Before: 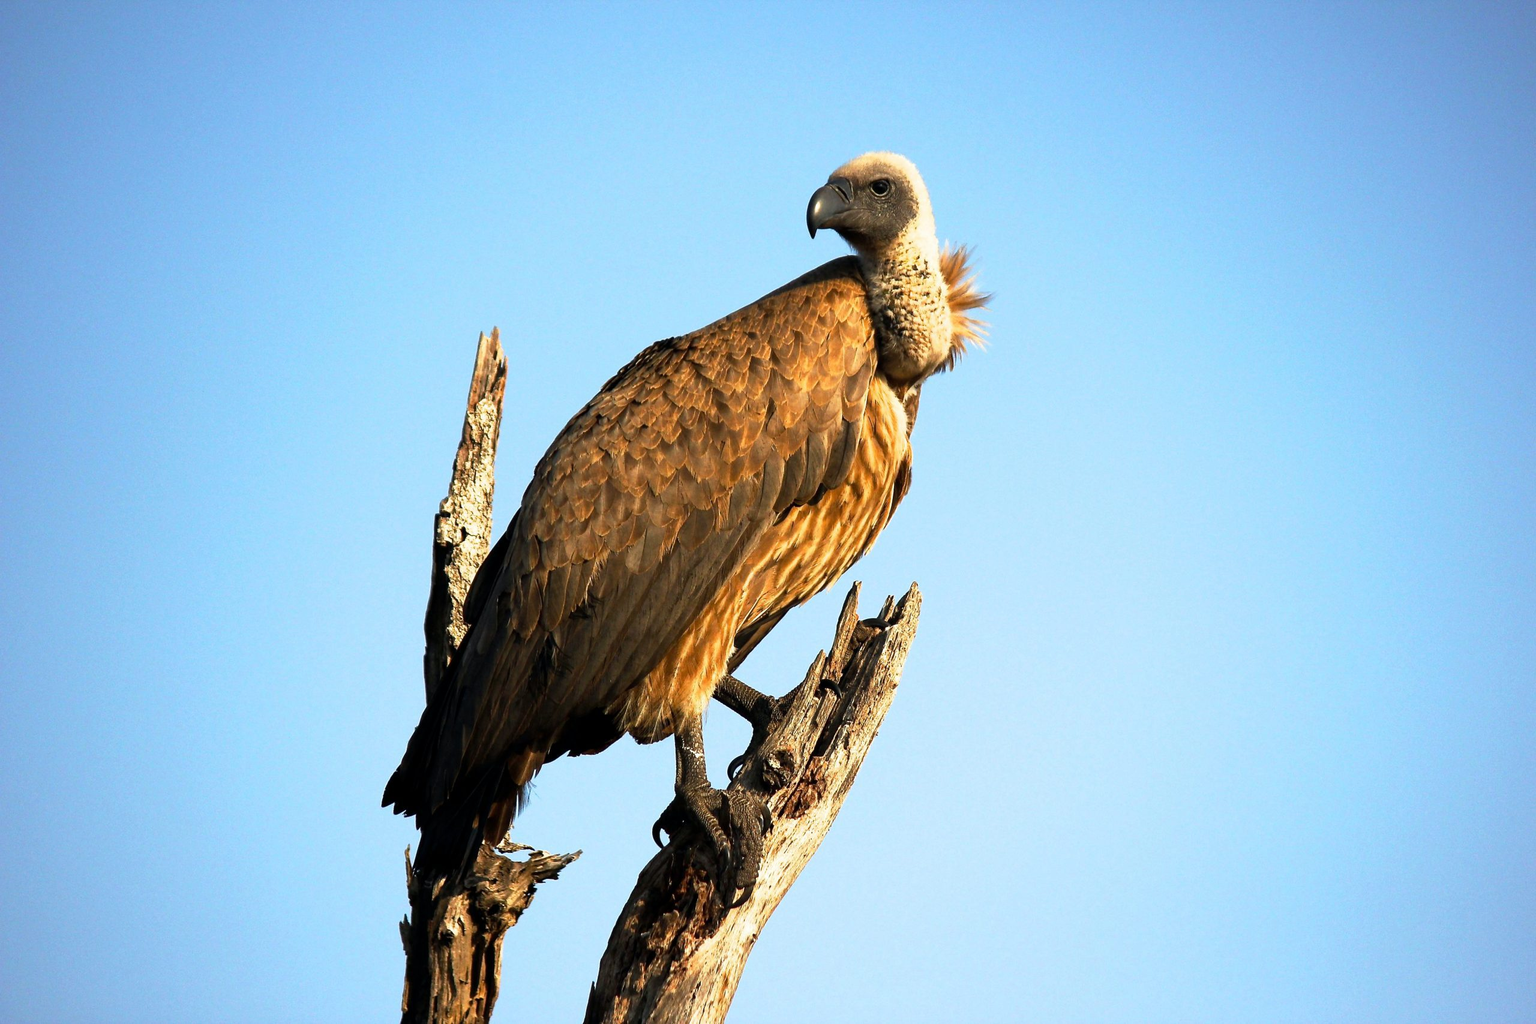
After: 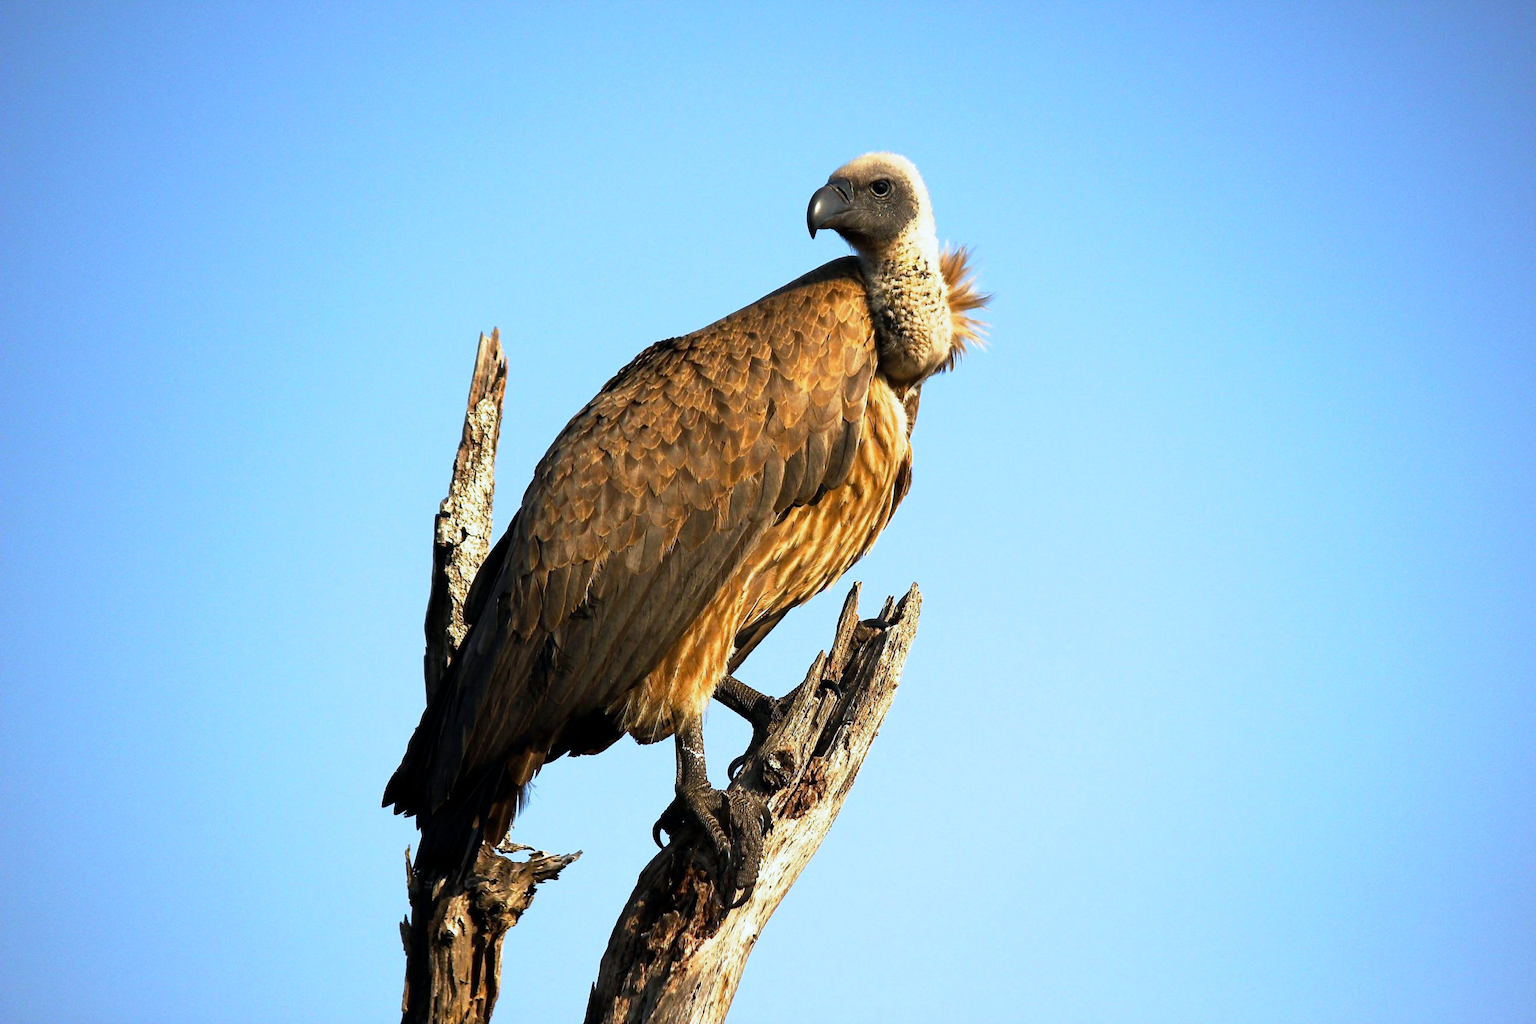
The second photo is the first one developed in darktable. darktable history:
color balance rgb: global vibrance -1%, saturation formula JzAzBz (2021)
white balance: red 0.954, blue 1.079
